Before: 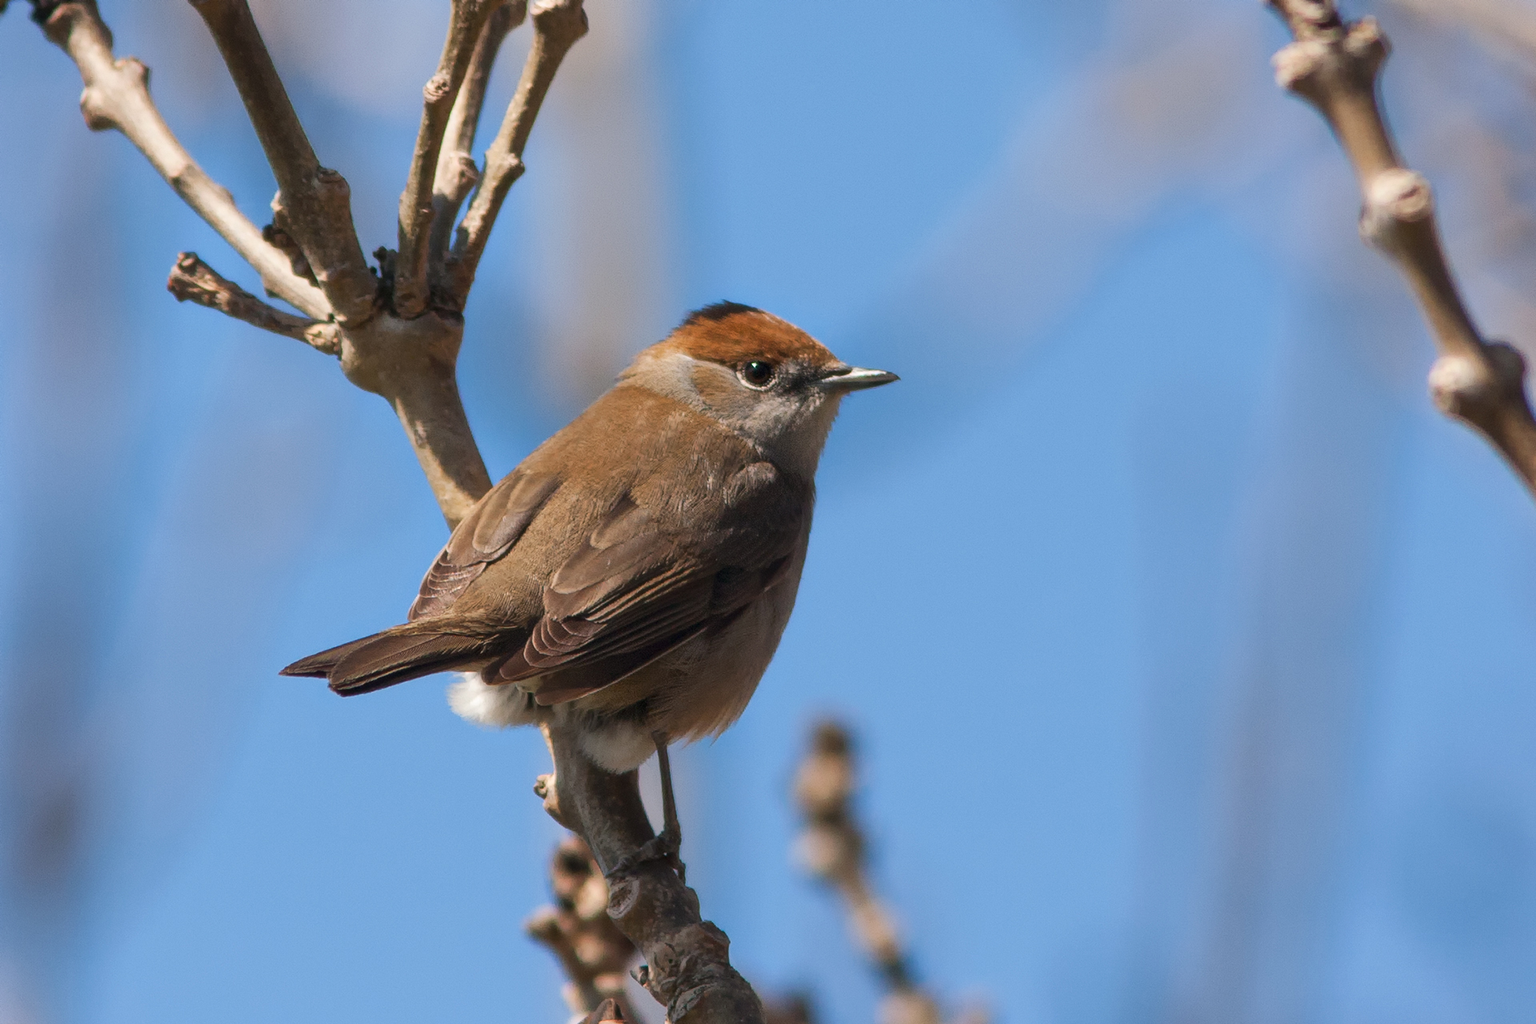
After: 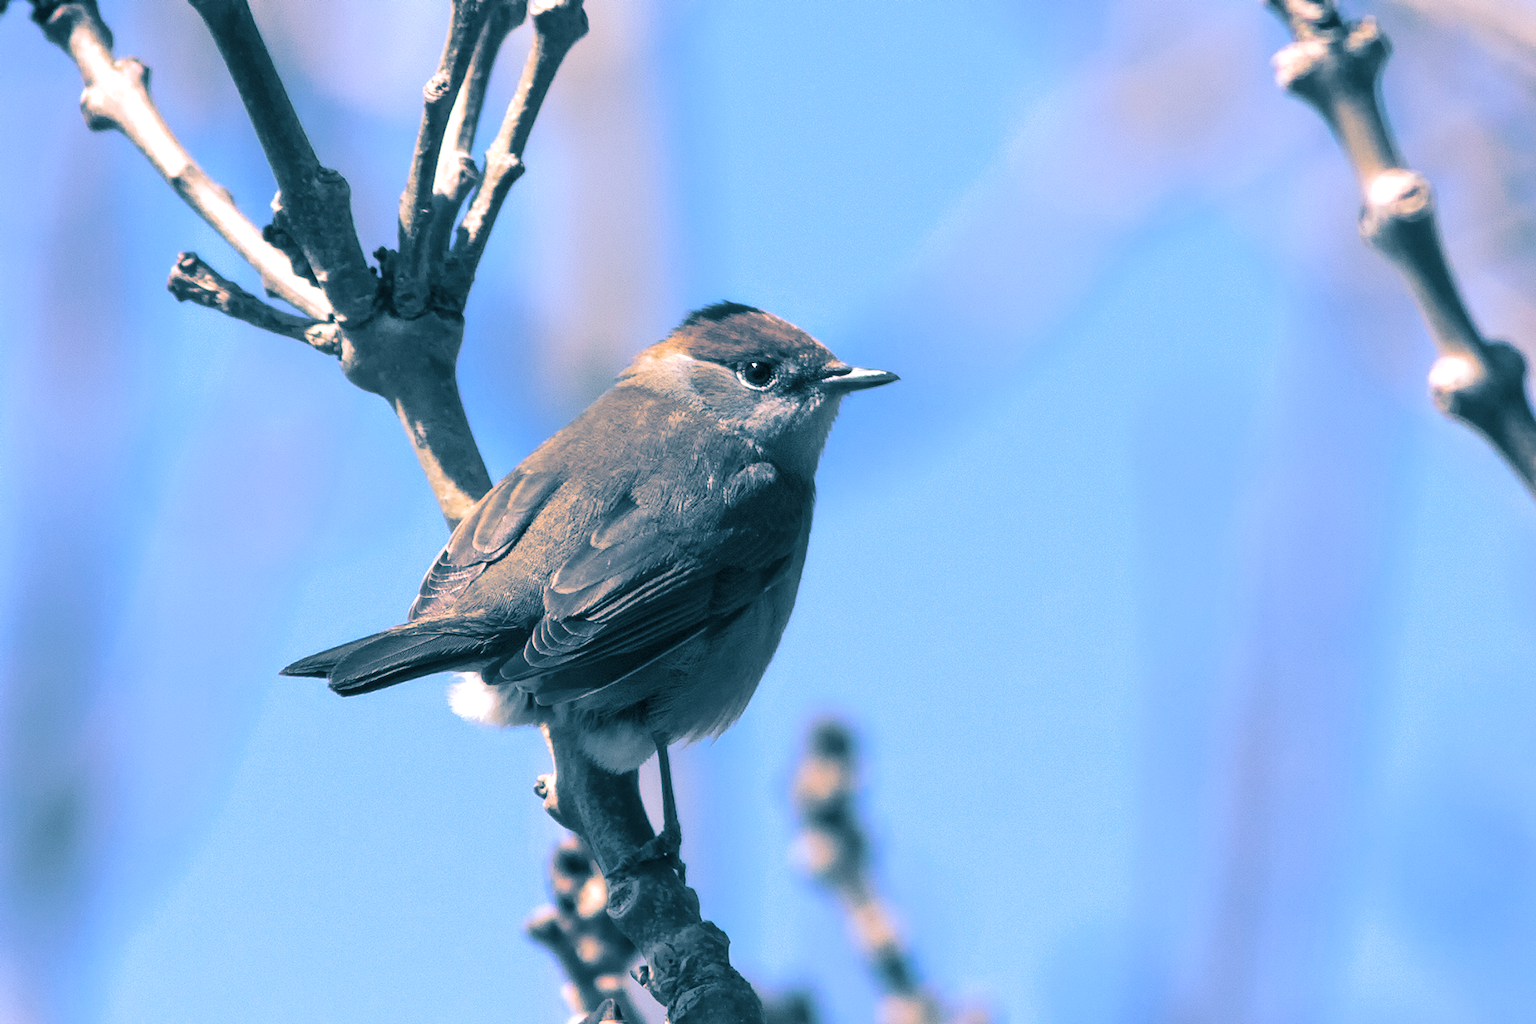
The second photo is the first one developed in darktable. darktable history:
split-toning: shadows › hue 212.4°, balance -70
white balance: red 1.004, blue 1.096
tone equalizer: on, module defaults
exposure: exposure 0.64 EV, compensate highlight preservation false
